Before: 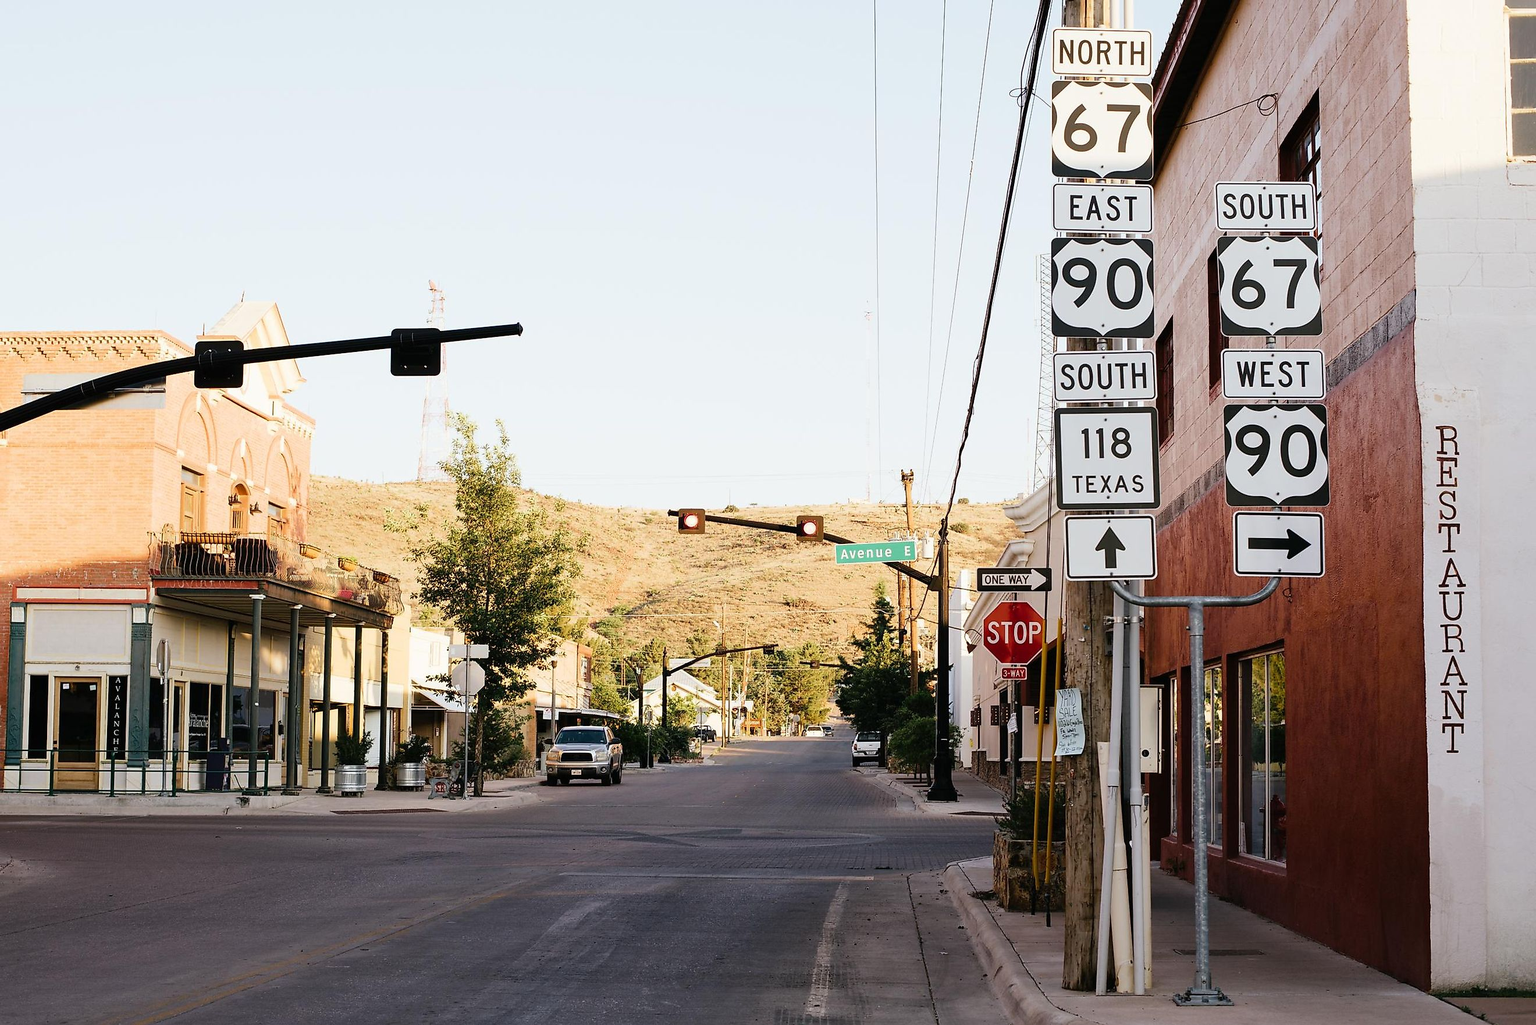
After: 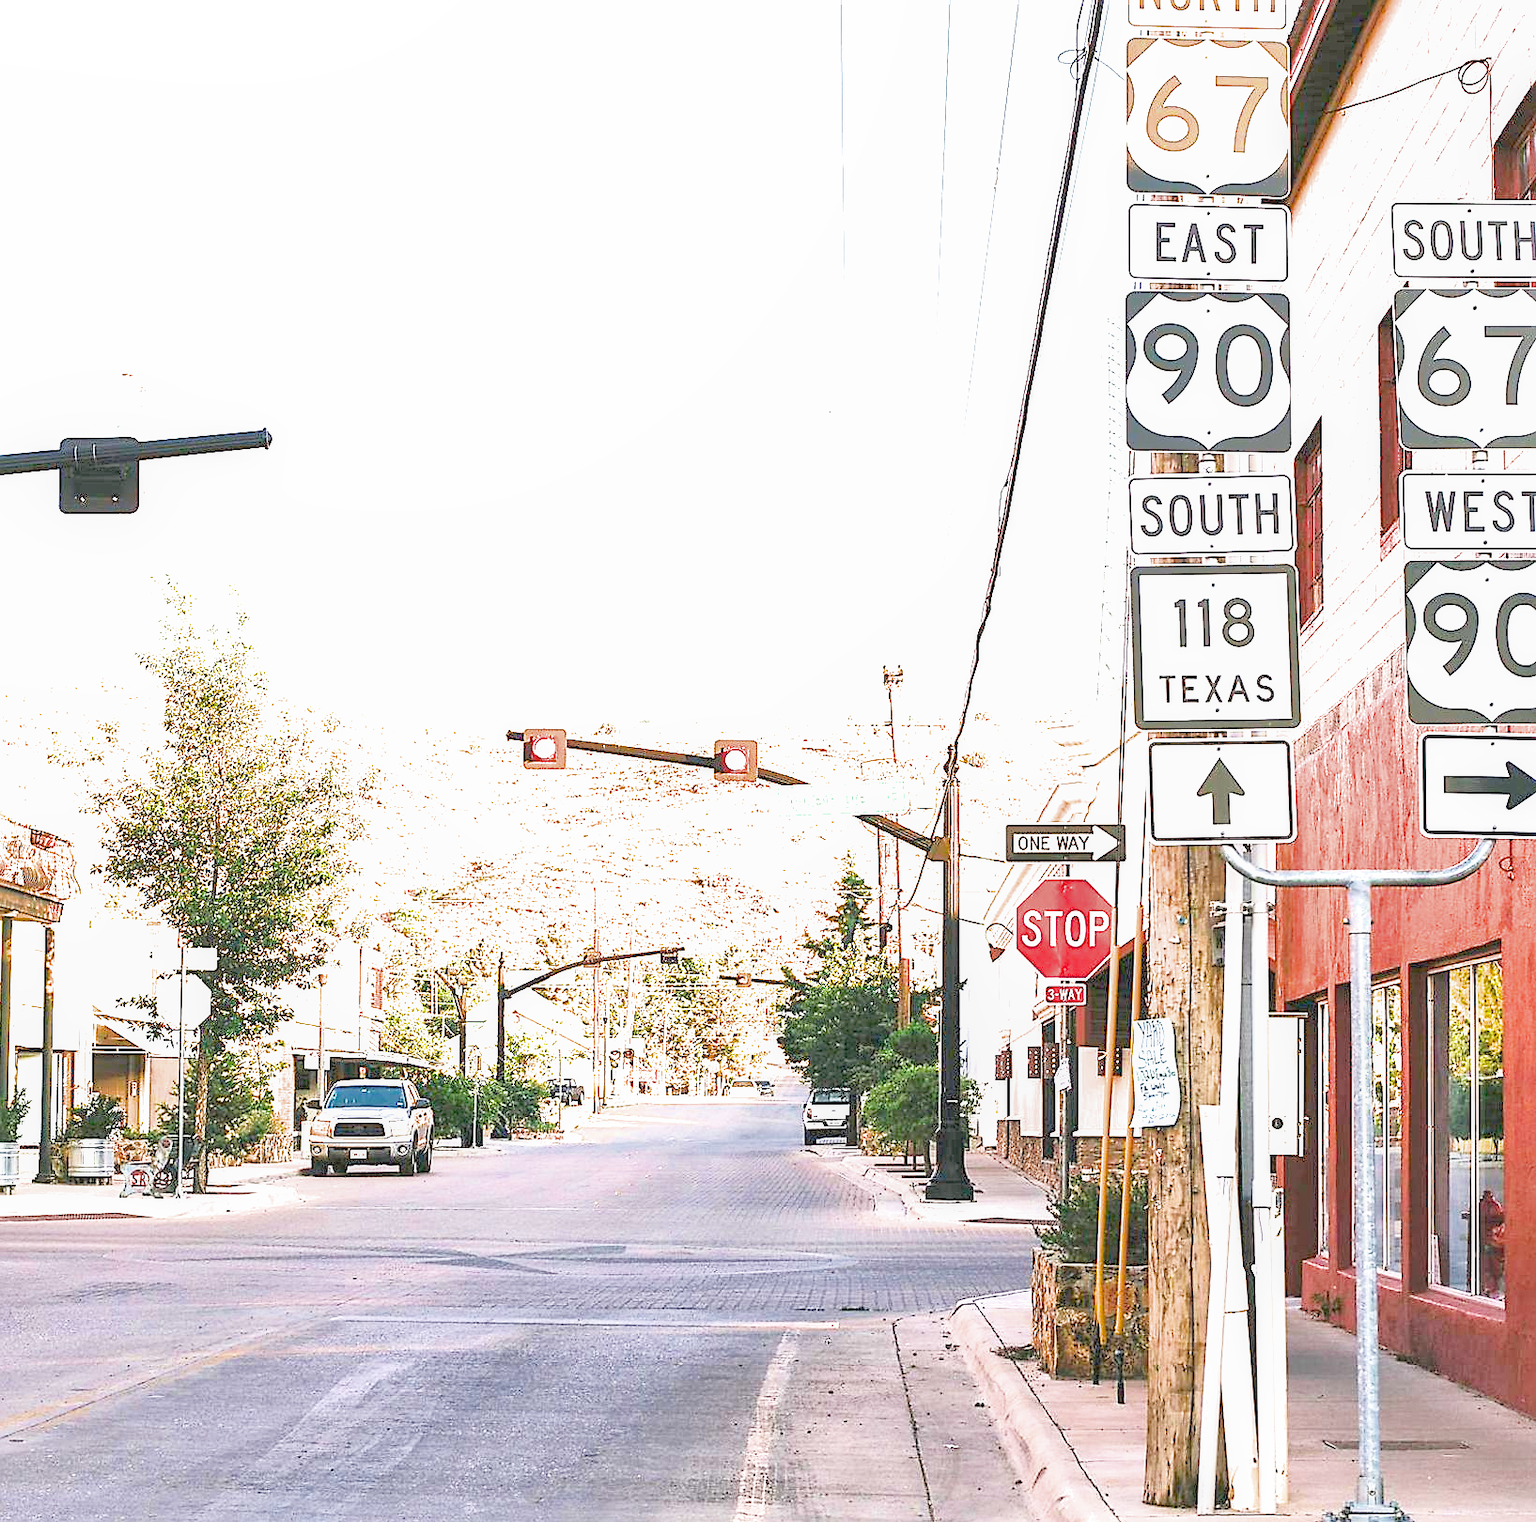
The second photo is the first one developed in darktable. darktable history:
exposure: black level correction 0, exposure 4.021 EV, compensate highlight preservation false
tone equalizer: edges refinement/feathering 500, mask exposure compensation -1.57 EV, preserve details no
shadows and highlights: on, module defaults
filmic rgb: black relative exposure -7.65 EV, white relative exposure 4.56 EV, hardness 3.61
sharpen: on, module defaults
crop and rotate: left 23.124%, top 5.62%, right 14.921%, bottom 2.364%
local contrast: detail 109%
